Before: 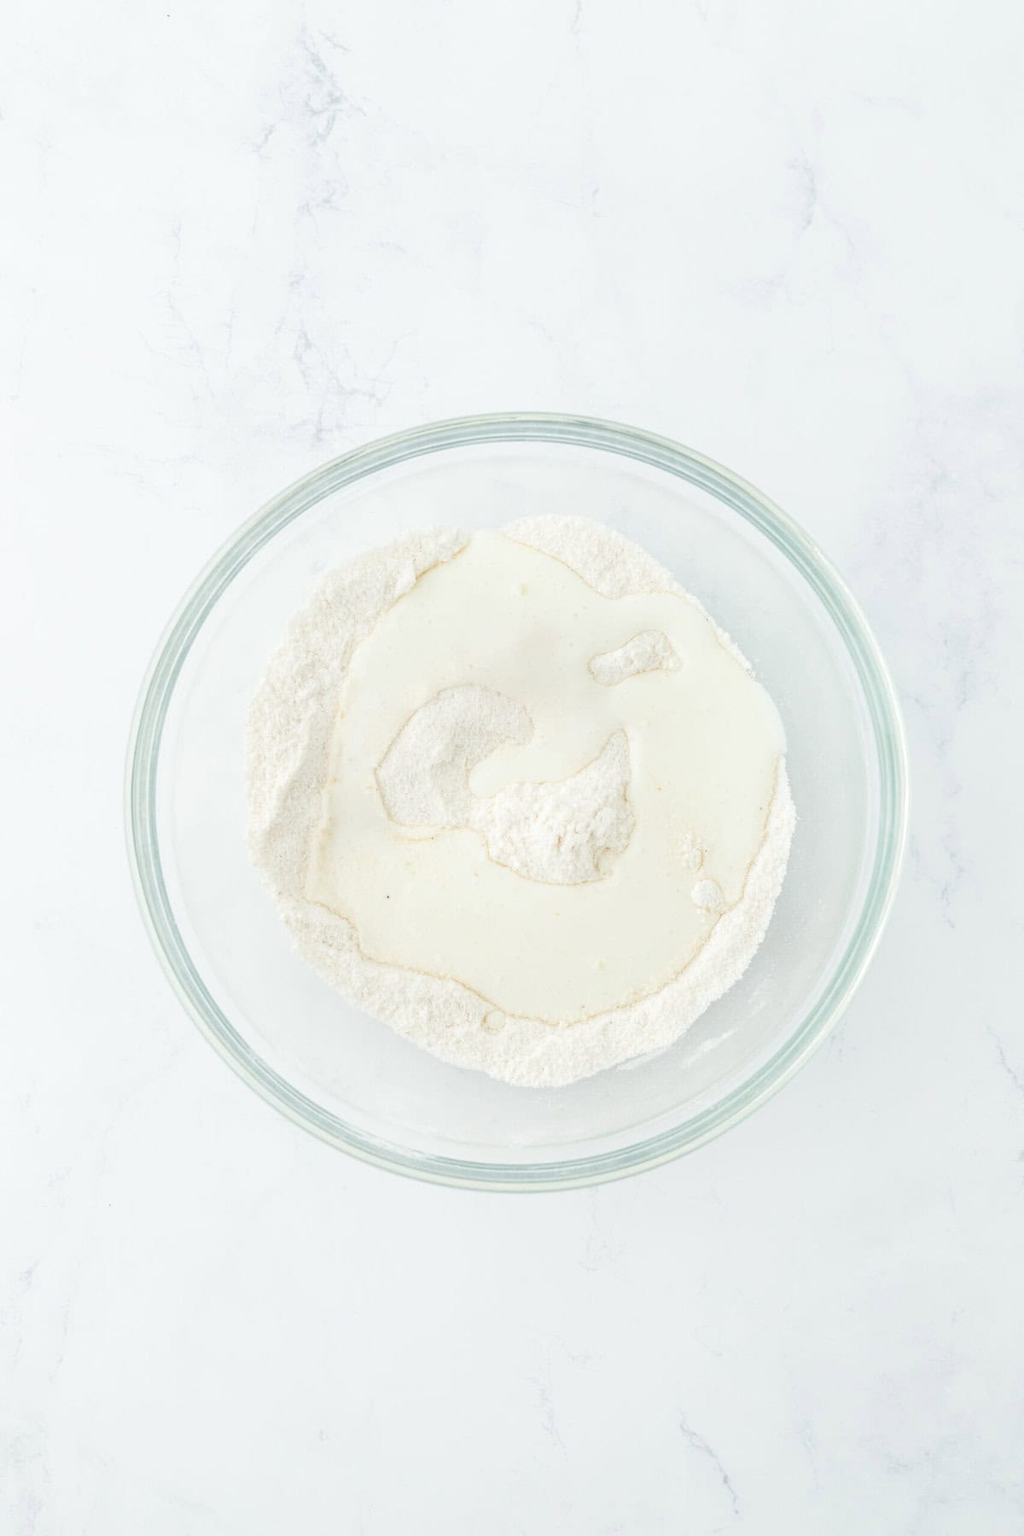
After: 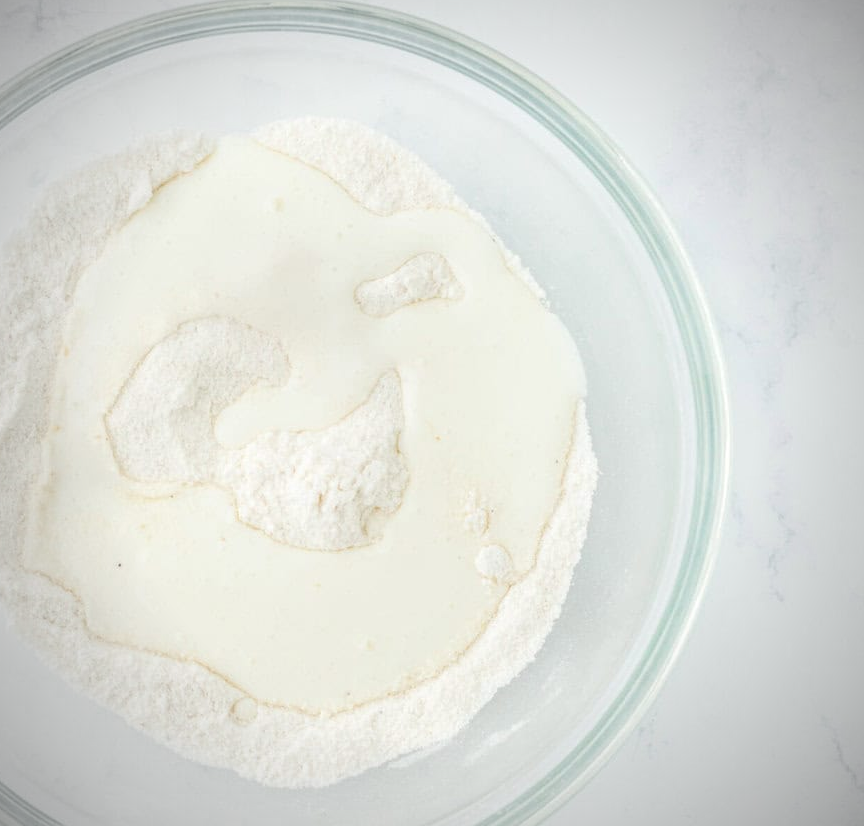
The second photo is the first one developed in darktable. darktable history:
crop and rotate: left 27.938%, top 27.046%, bottom 27.046%
vignetting: fall-off start 74.49%, fall-off radius 65.9%, brightness -0.628, saturation -0.68
